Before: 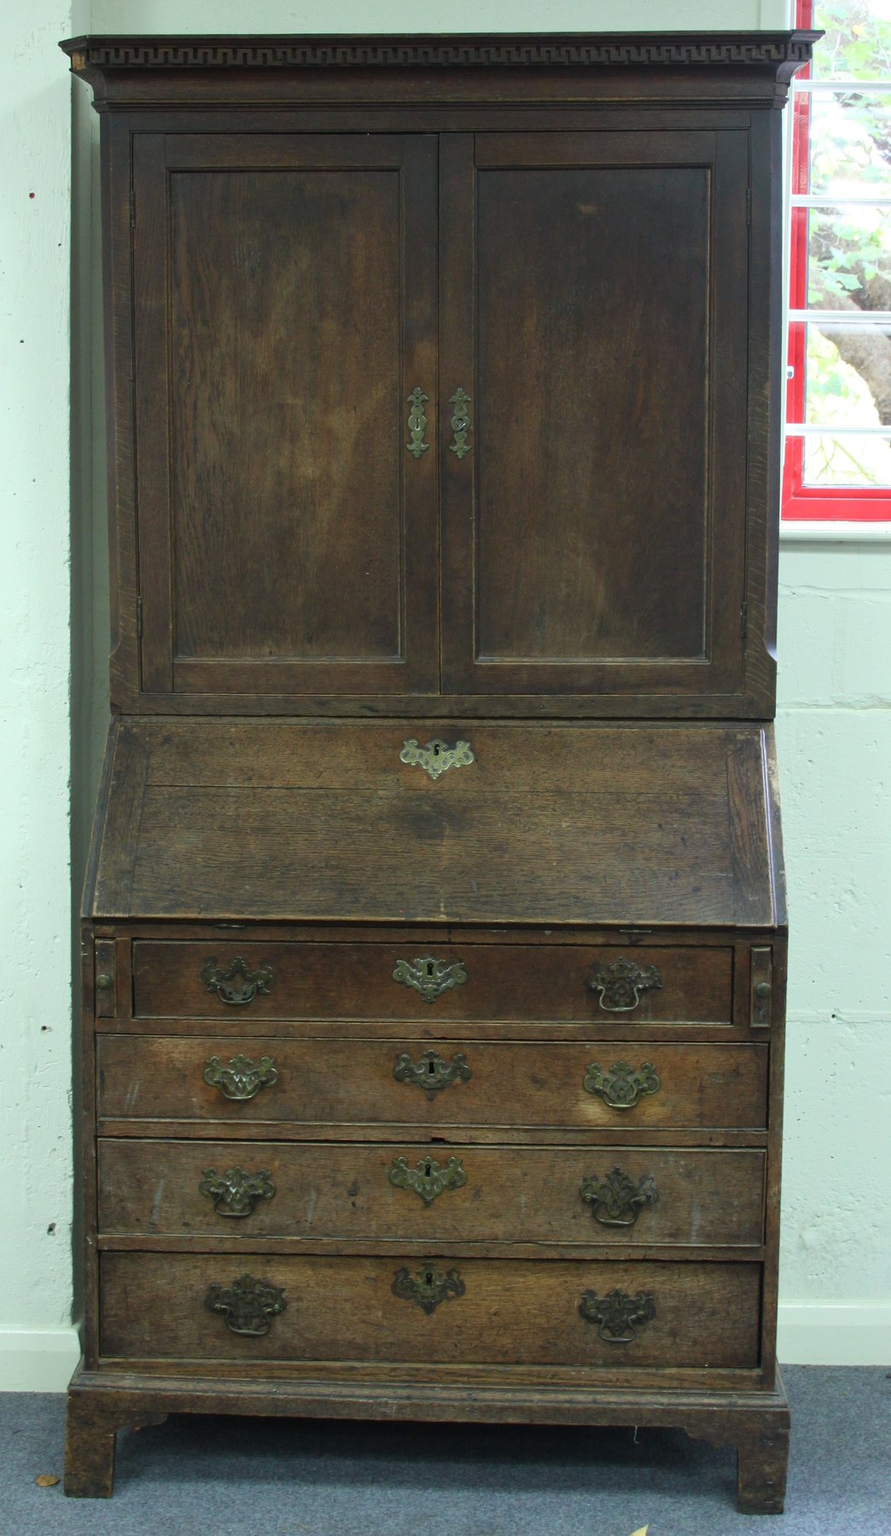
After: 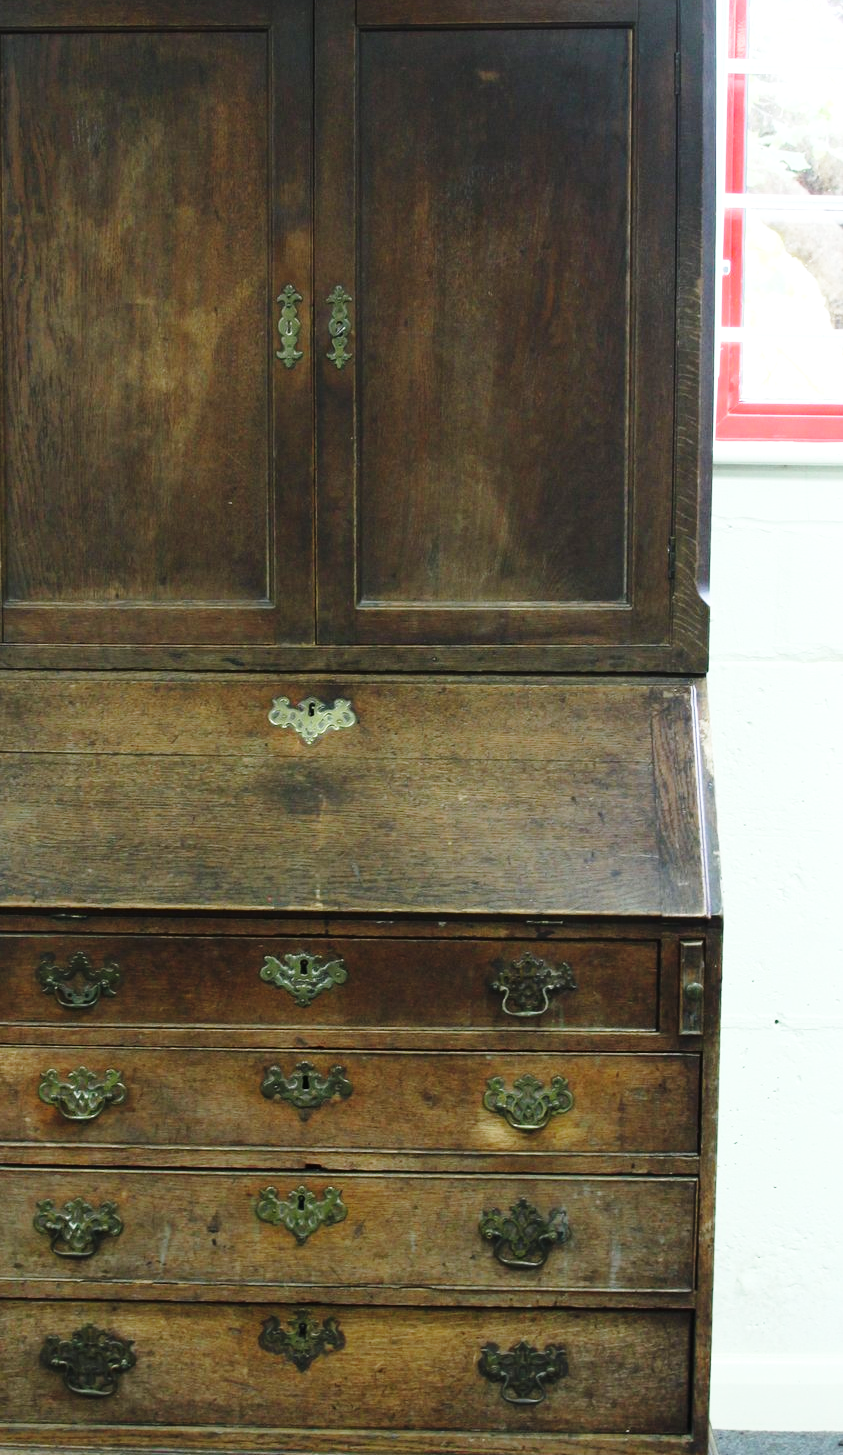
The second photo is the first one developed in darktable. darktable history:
tone equalizer: -8 EV -0.45 EV, -7 EV -0.404 EV, -6 EV -0.327 EV, -5 EV -0.22 EV, -3 EV 0.222 EV, -2 EV 0.339 EV, -1 EV 0.391 EV, +0 EV 0.43 EV, smoothing diameter 2.04%, edges refinement/feathering 20.2, mask exposure compensation -1.57 EV, filter diffusion 5
crop: left 19.169%, top 9.43%, right 0%, bottom 9.7%
base curve: curves: ch0 [(0, 0) (0.028, 0.03) (0.121, 0.232) (0.46, 0.748) (0.859, 0.968) (1, 1)], preserve colors none
